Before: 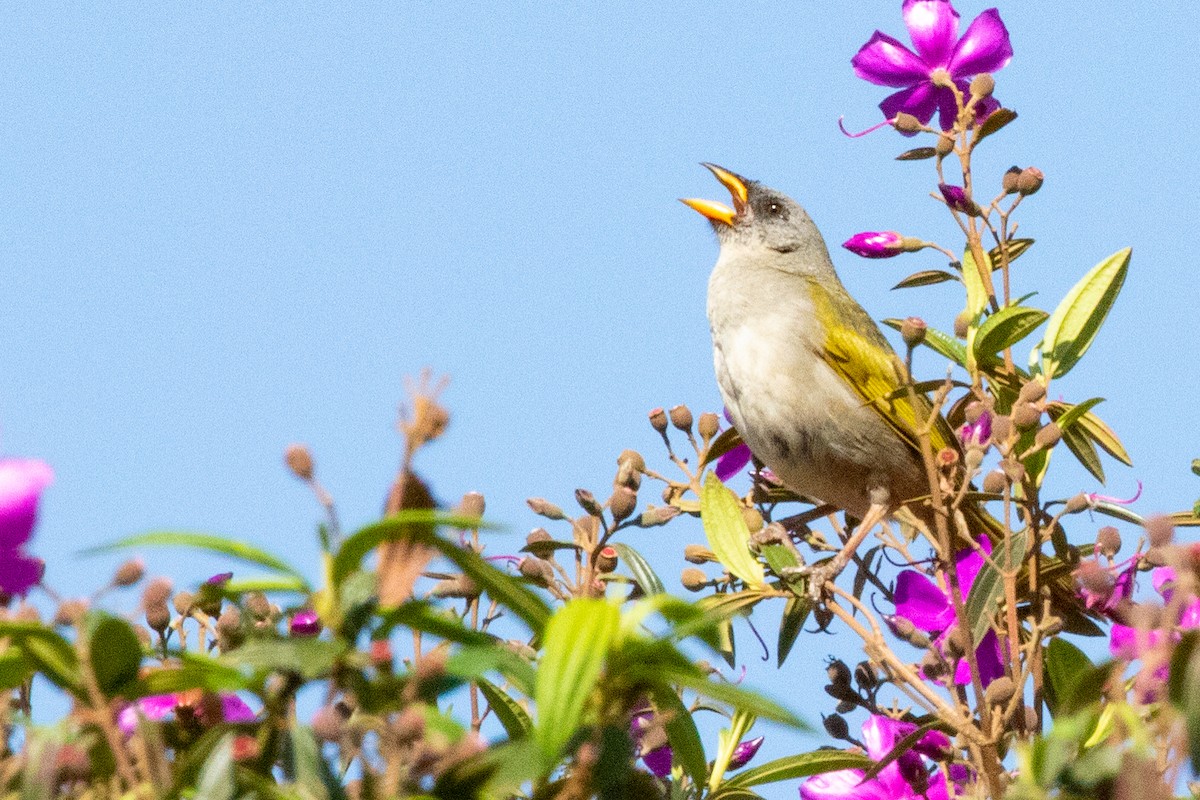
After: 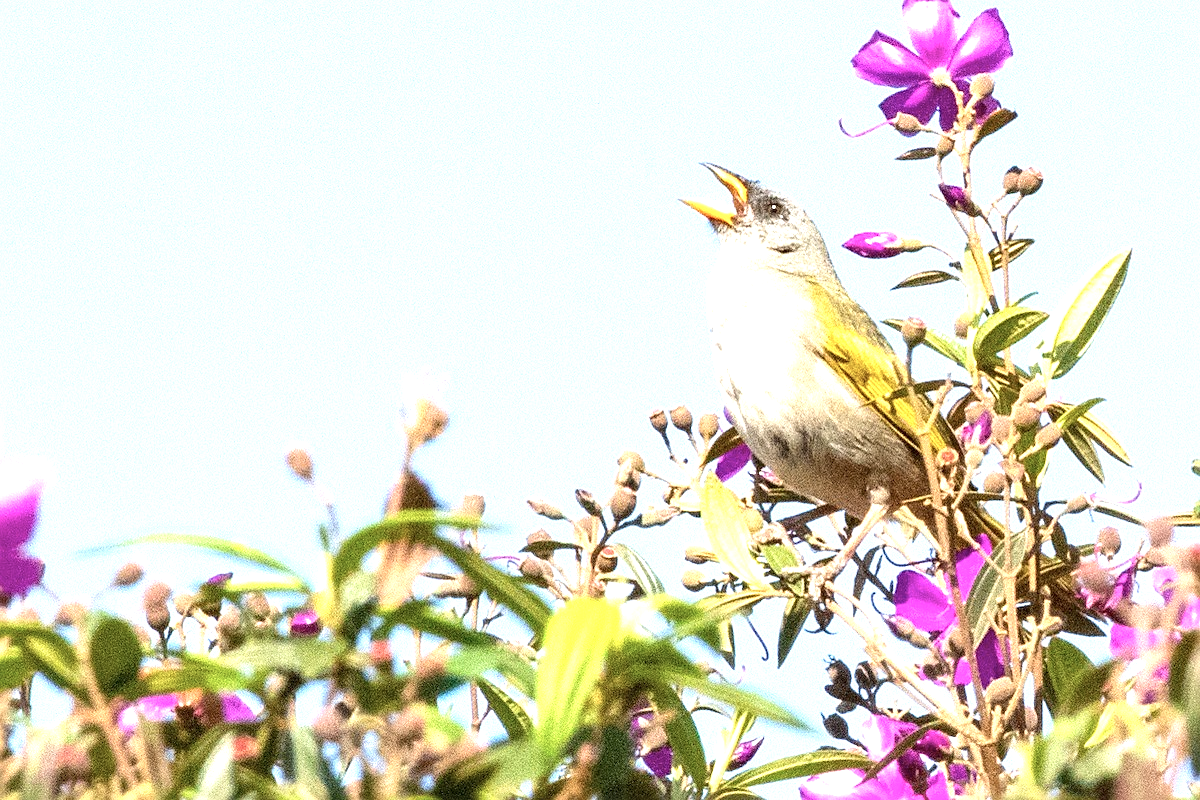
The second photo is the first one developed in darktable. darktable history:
sharpen: on, module defaults
exposure: exposure 1.089 EV, compensate highlight preservation false
contrast brightness saturation: saturation -0.17
